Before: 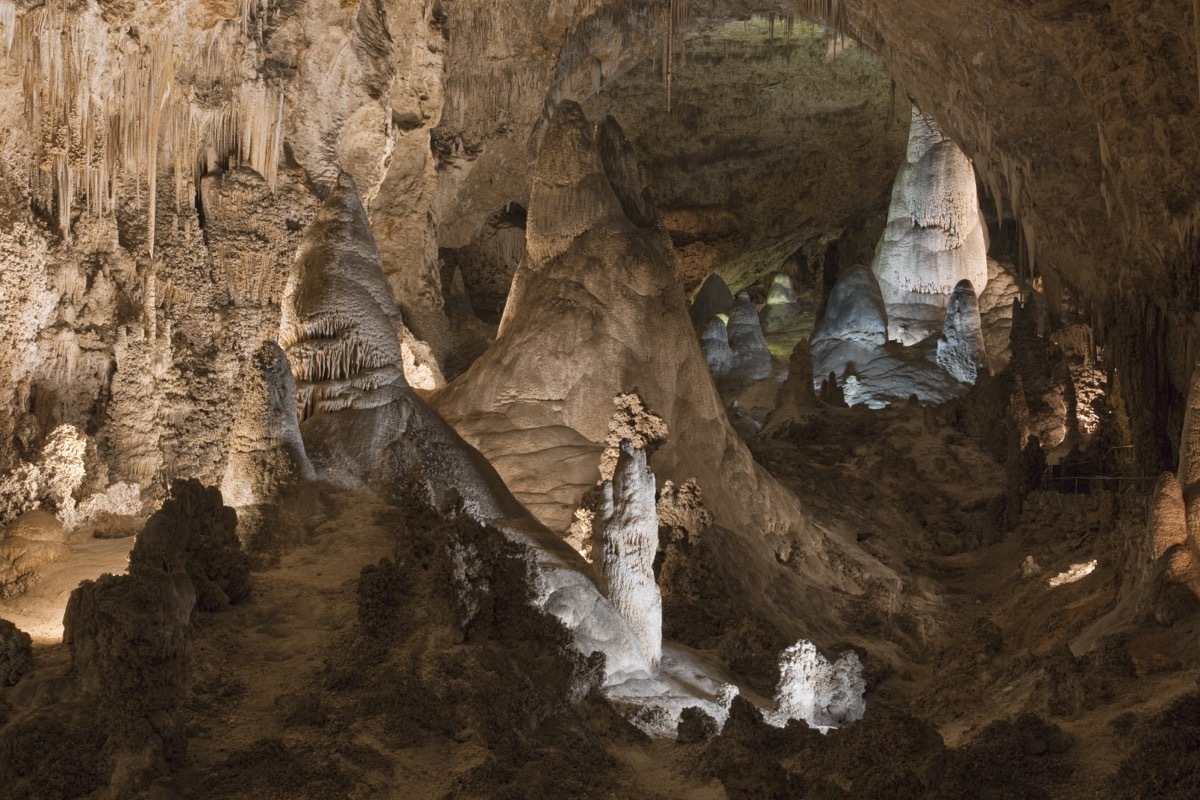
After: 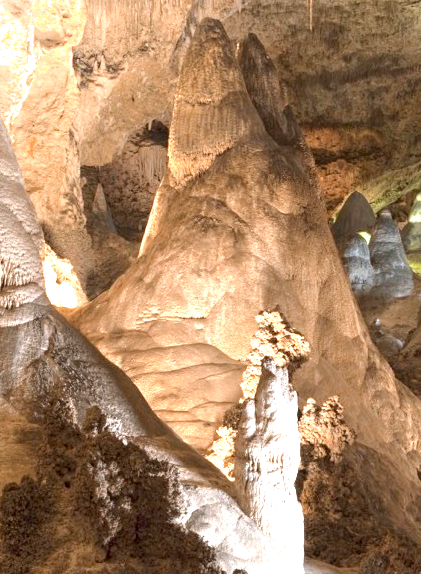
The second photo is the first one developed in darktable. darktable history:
exposure: black level correction 0.001, exposure 1.398 EV, compensate exposure bias true, compensate highlight preservation false
shadows and highlights: highlights 71.2, soften with gaussian
crop and rotate: left 29.876%, top 10.309%, right 35.01%, bottom 17.847%
